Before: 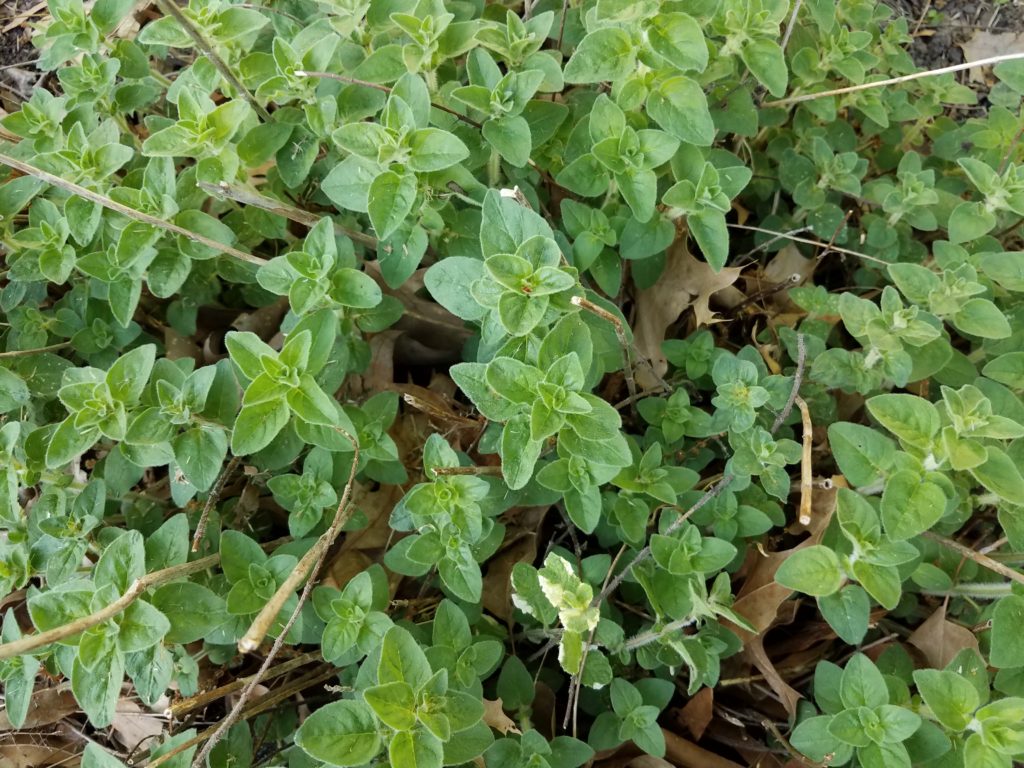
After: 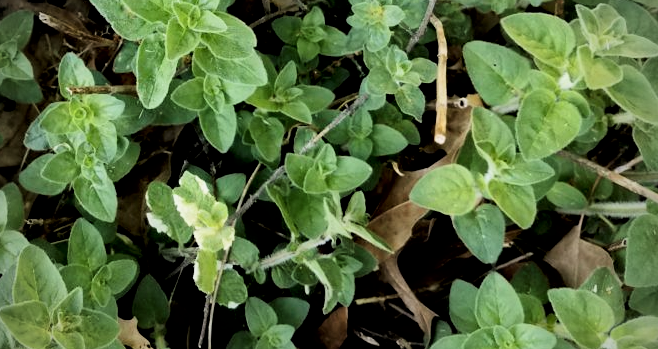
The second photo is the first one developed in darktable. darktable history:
filmic rgb: black relative exposure -4.98 EV, white relative exposure 3.96 EV, hardness 2.89, contrast 1.393
crop and rotate: left 35.728%, top 49.709%, bottom 4.805%
local contrast: mode bilateral grid, contrast 49, coarseness 51, detail 150%, midtone range 0.2
vignetting: on, module defaults
